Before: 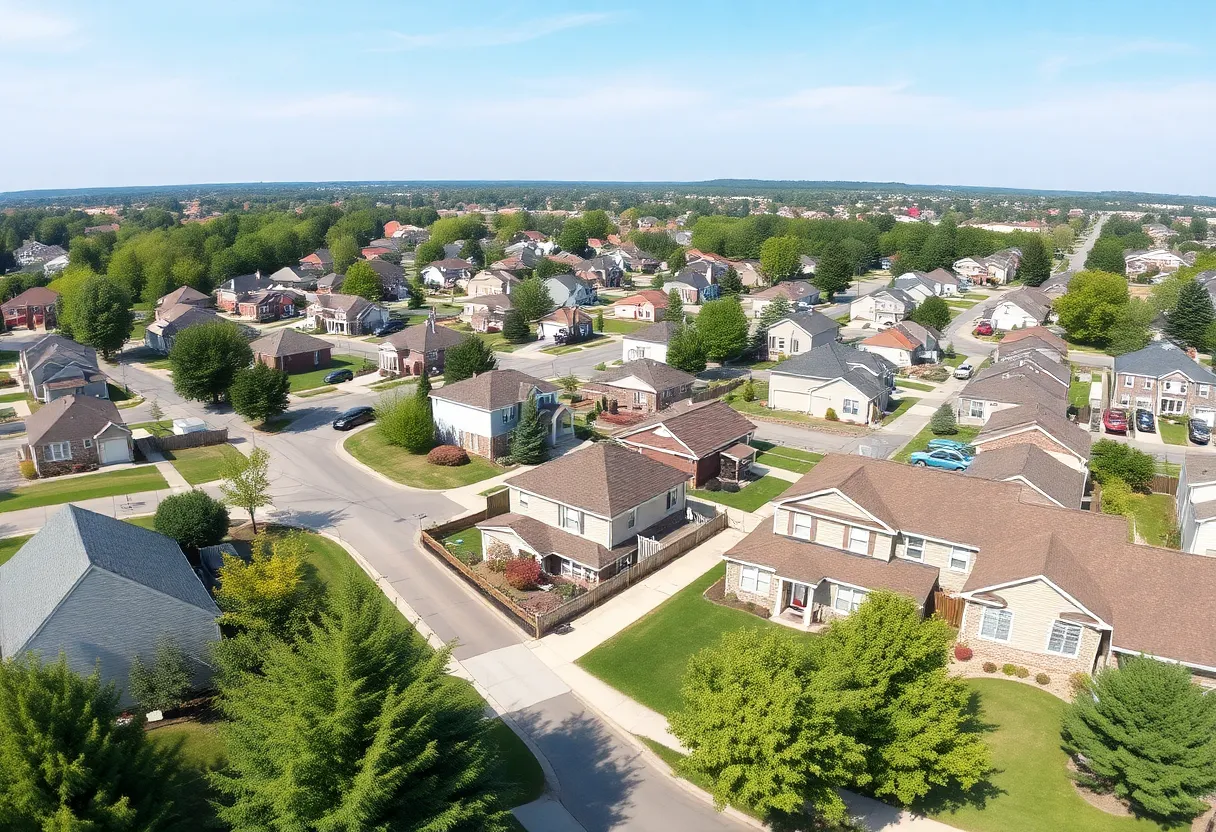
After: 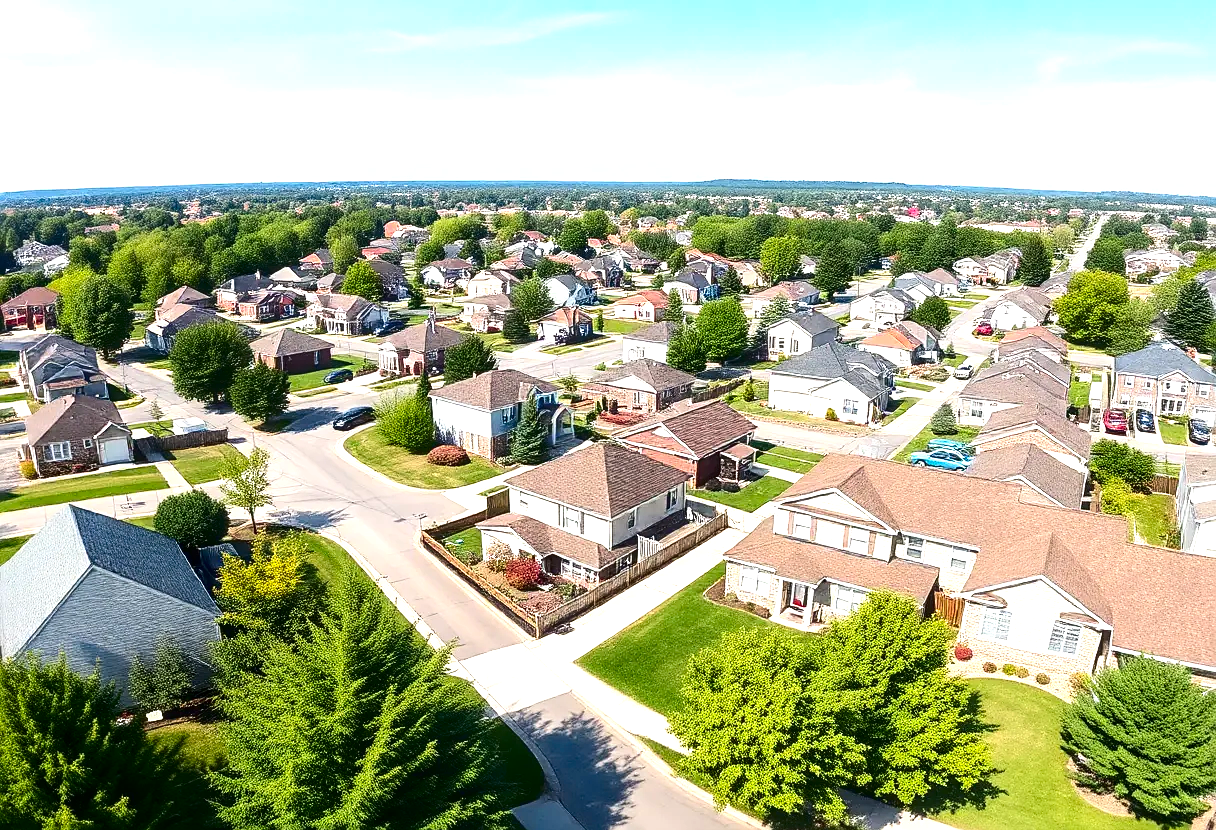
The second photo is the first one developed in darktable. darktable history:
local contrast: on, module defaults
sharpen: on, module defaults
contrast brightness saturation: contrast 0.224, brightness -0.19, saturation 0.239
exposure: exposure 0.715 EV, compensate exposure bias true, compensate highlight preservation false
crop: bottom 0.052%
